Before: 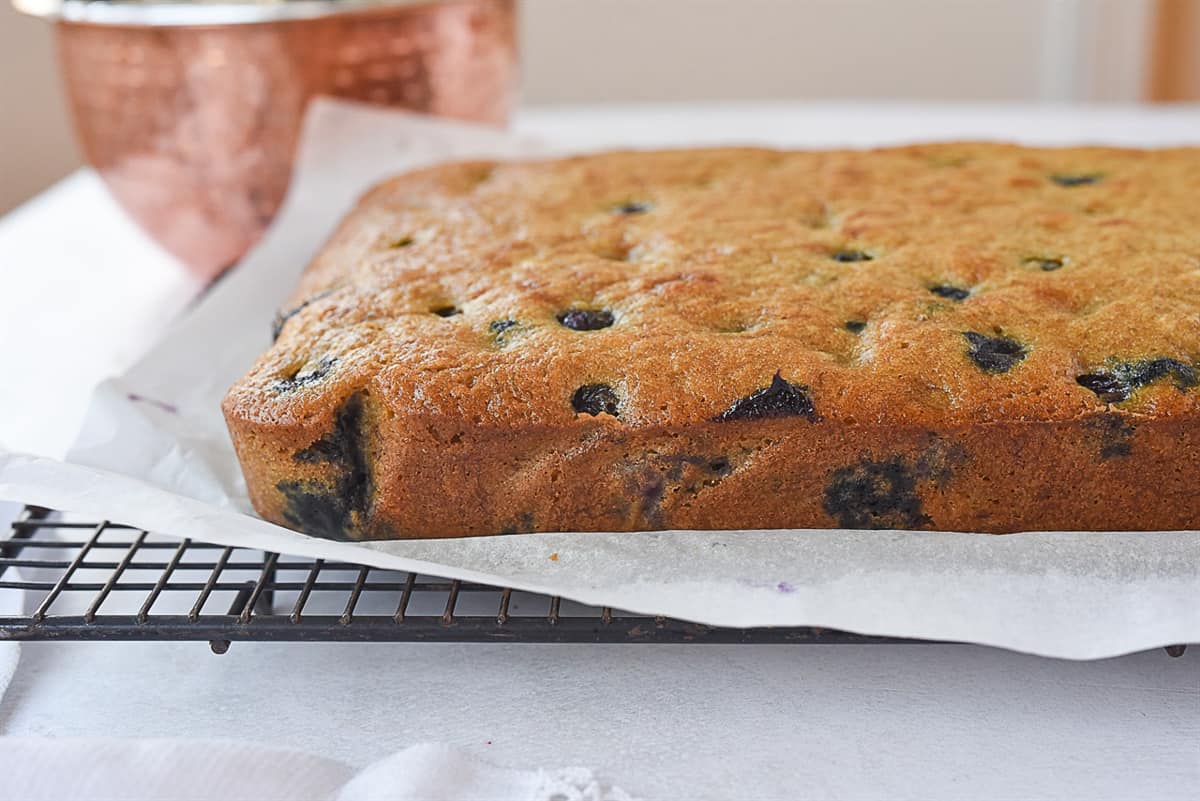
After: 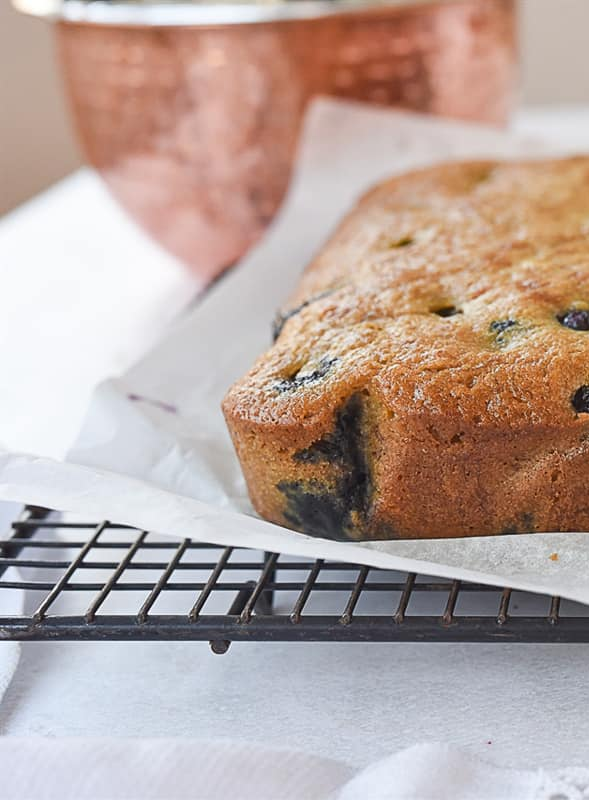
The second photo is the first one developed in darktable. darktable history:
crop and rotate: left 0.061%, top 0%, right 50.832%
